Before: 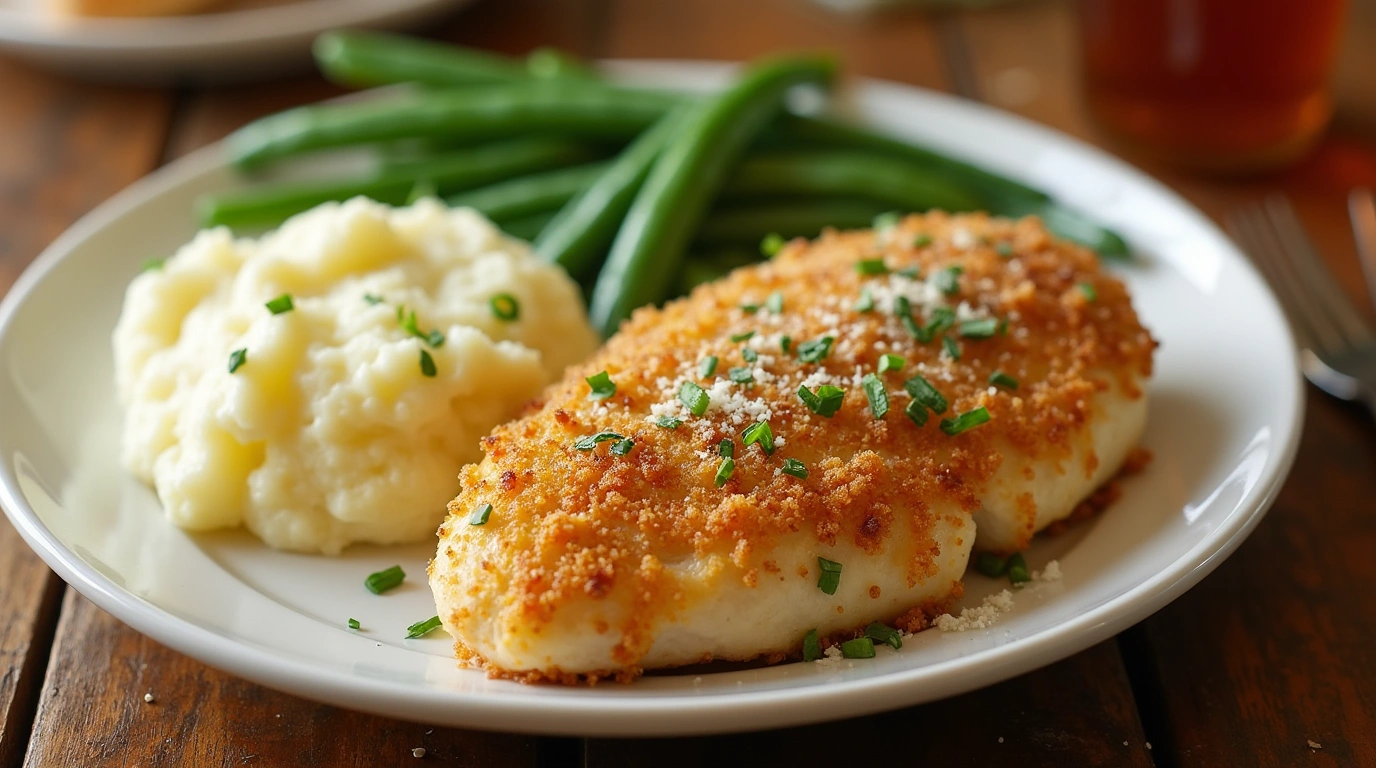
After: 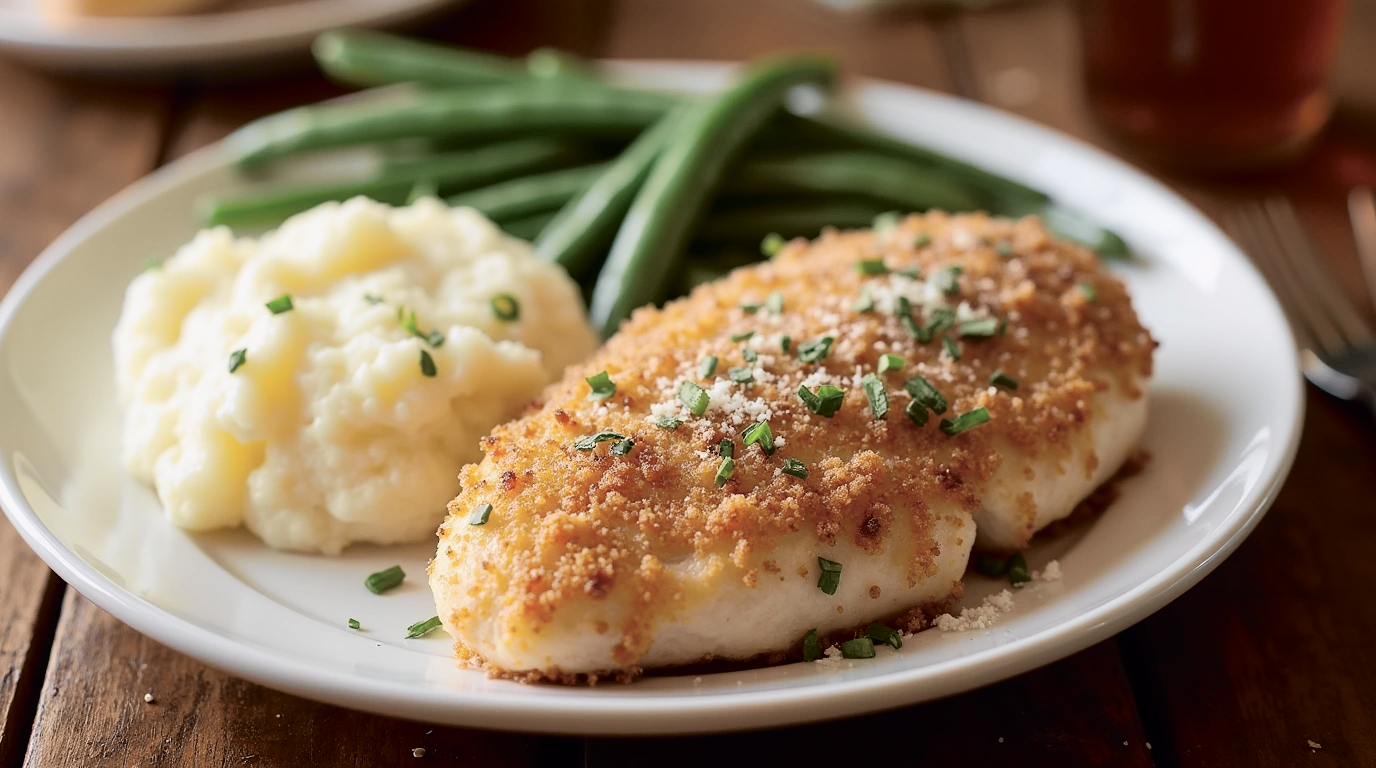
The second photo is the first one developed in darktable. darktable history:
tone curve: curves: ch0 [(0, 0) (0.105, 0.044) (0.195, 0.128) (0.283, 0.283) (0.384, 0.404) (0.485, 0.531) (0.635, 0.7) (0.832, 0.858) (1, 0.977)]; ch1 [(0, 0) (0.161, 0.092) (0.35, 0.33) (0.379, 0.401) (0.448, 0.478) (0.498, 0.503) (0.531, 0.537) (0.586, 0.563) (0.687, 0.648) (1, 1)]; ch2 [(0, 0) (0.359, 0.372) (0.437, 0.437) (0.483, 0.484) (0.53, 0.515) (0.556, 0.553) (0.635, 0.589) (1, 1)], color space Lab, independent channels, preserve colors none
